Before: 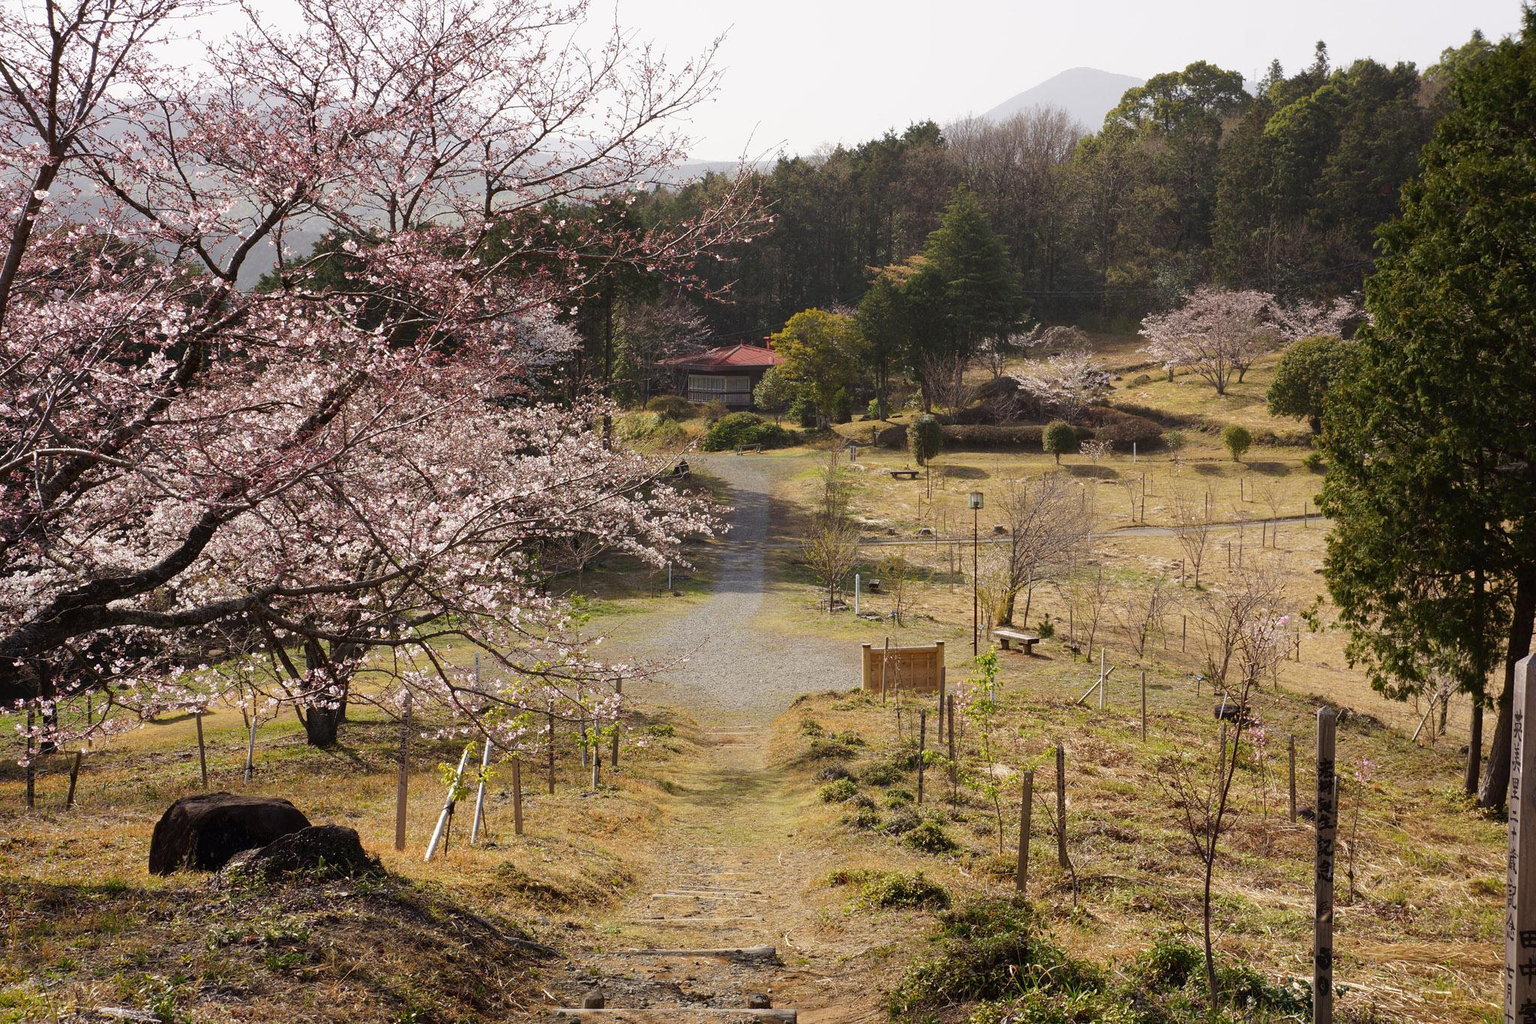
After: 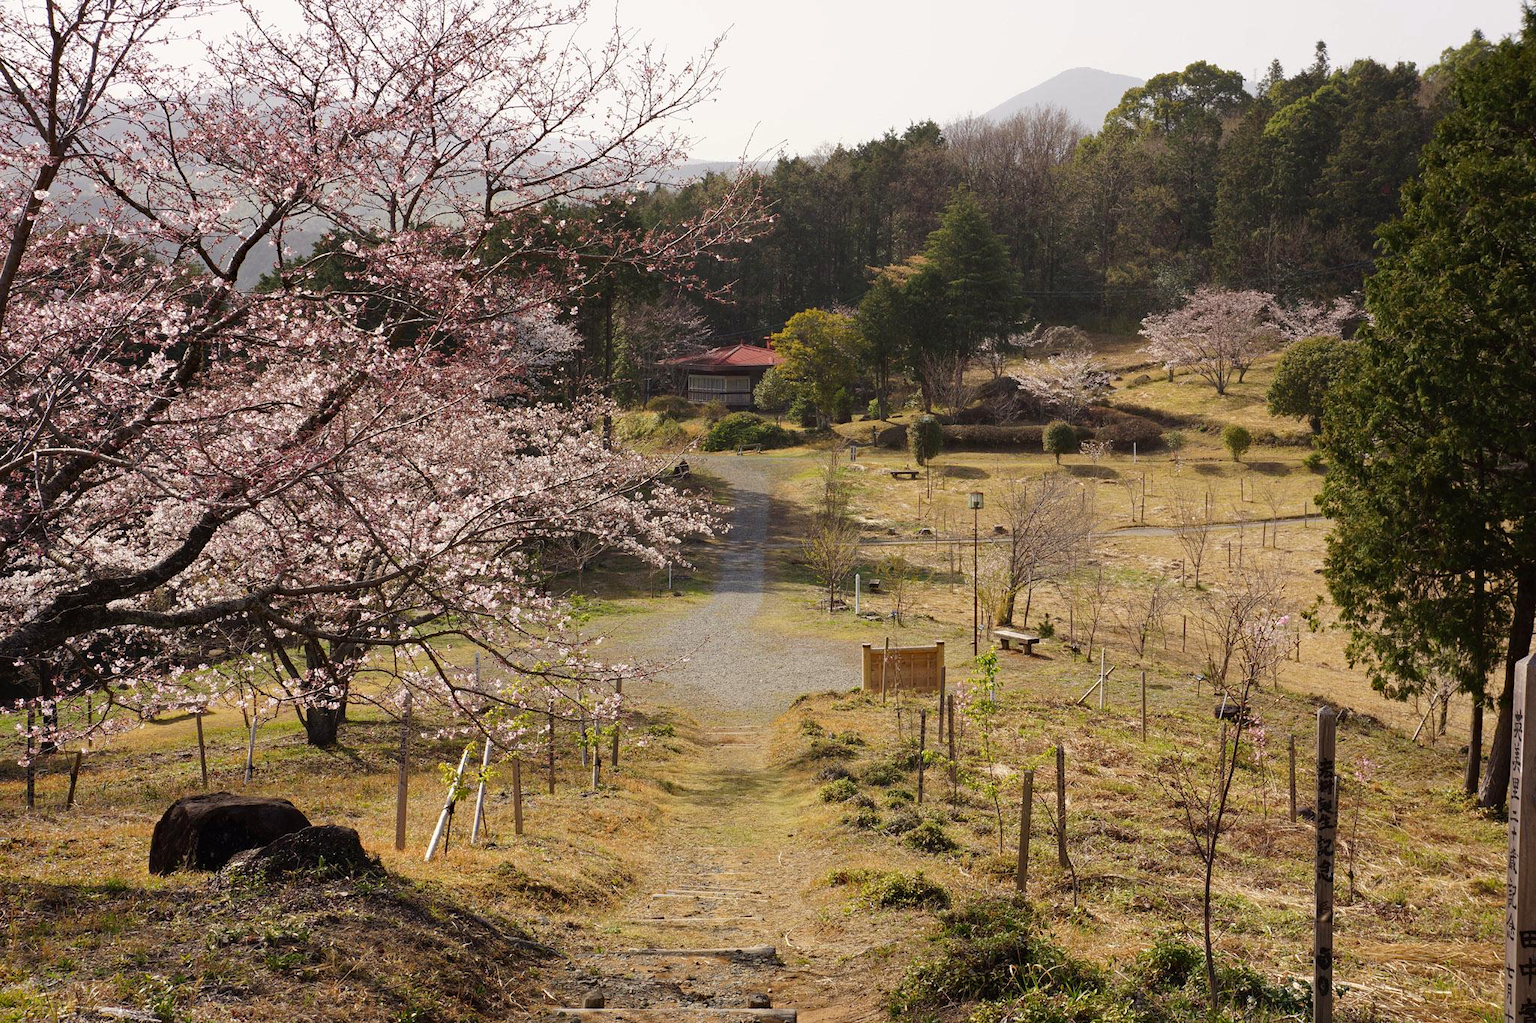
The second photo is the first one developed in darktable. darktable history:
white balance: red 1.009, blue 0.985
haze removal: compatibility mode true, adaptive false
